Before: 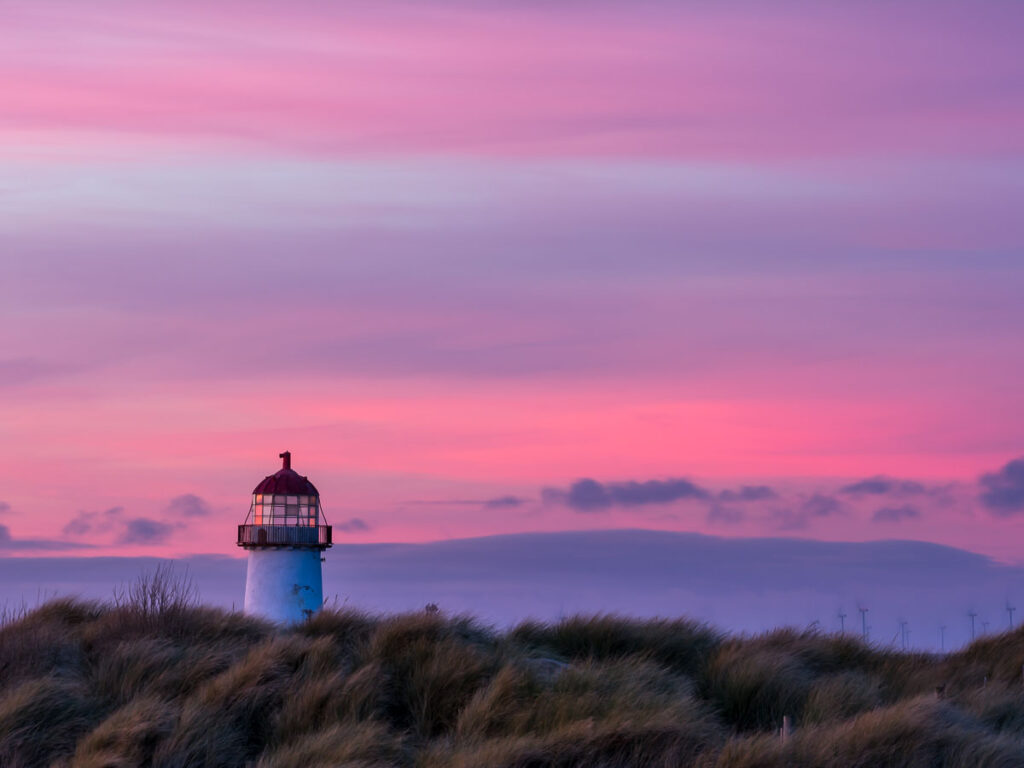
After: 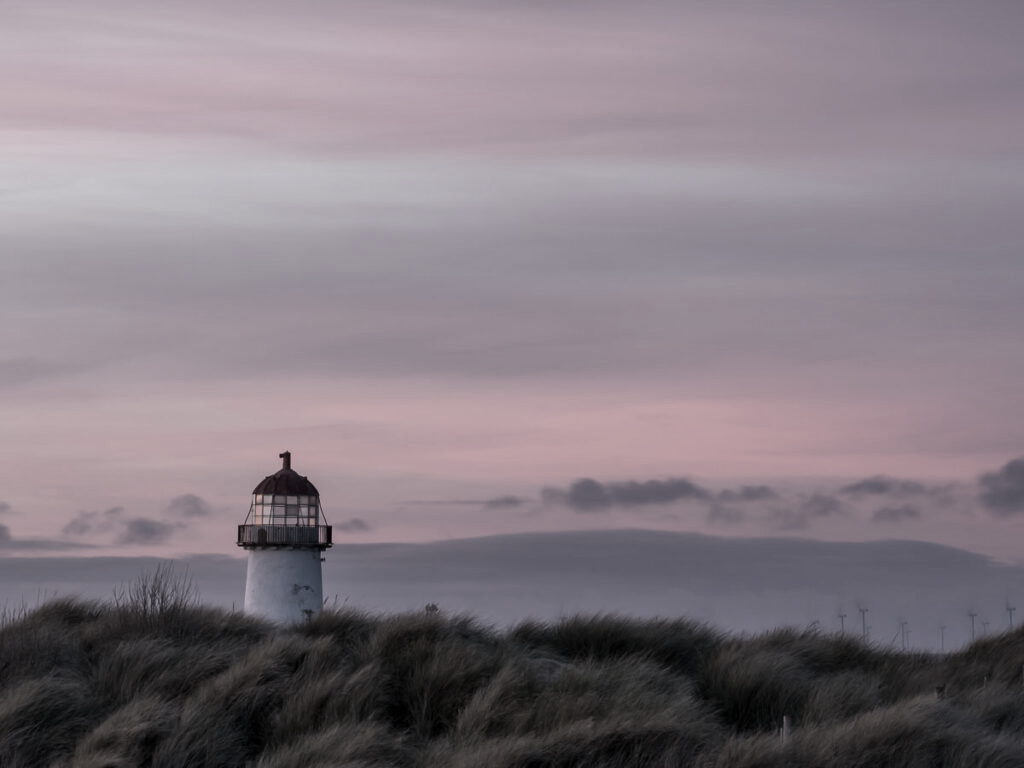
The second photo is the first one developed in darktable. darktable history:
color correction: highlights b* -0.056, saturation 0.213
tone equalizer: on, module defaults
